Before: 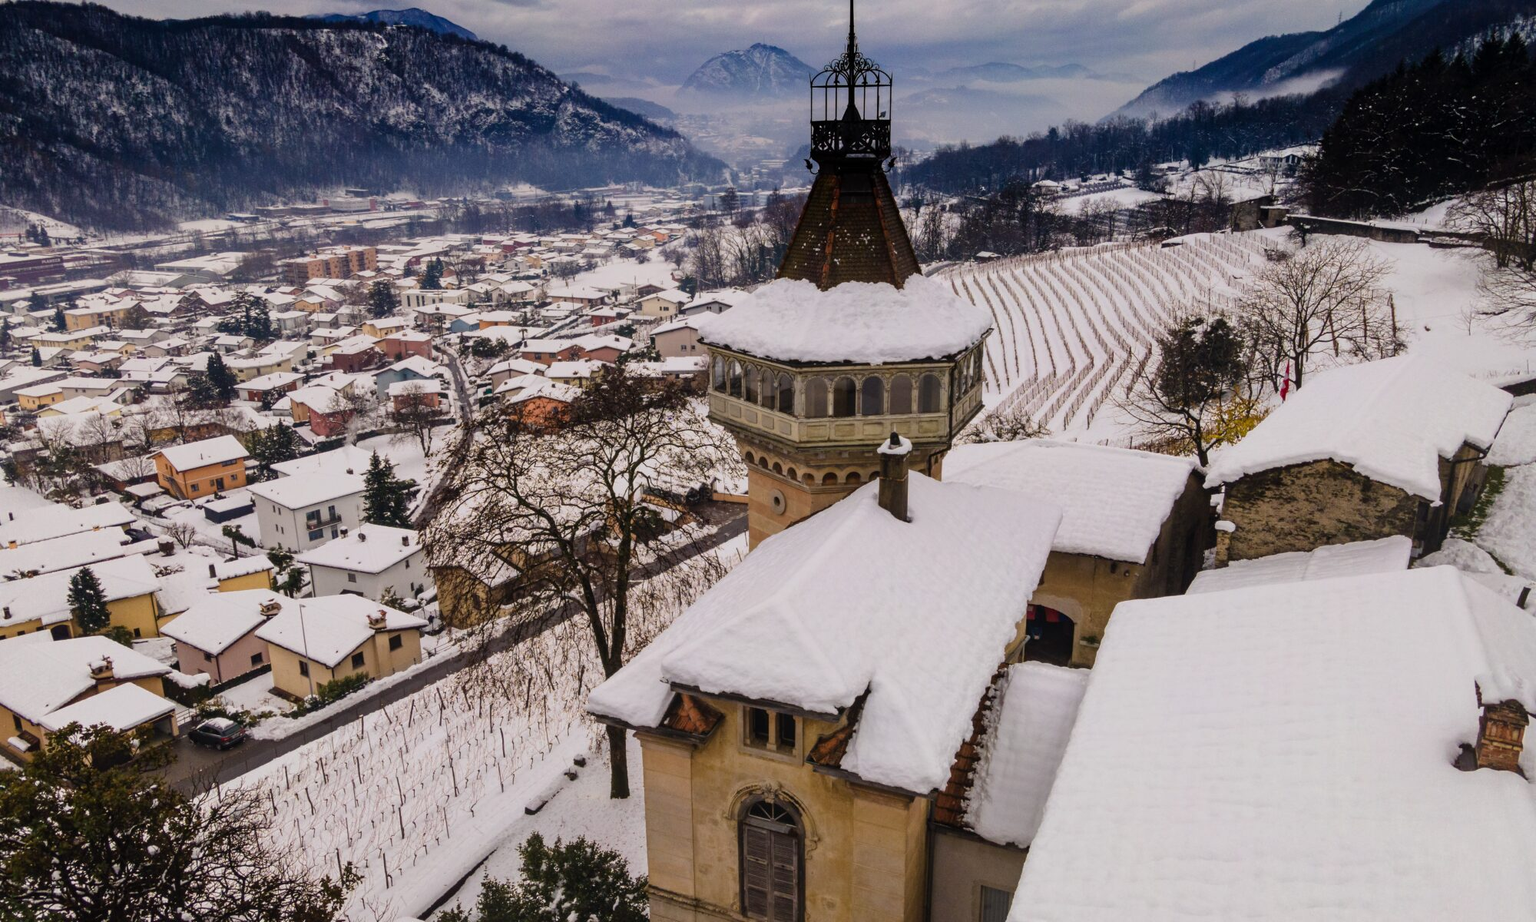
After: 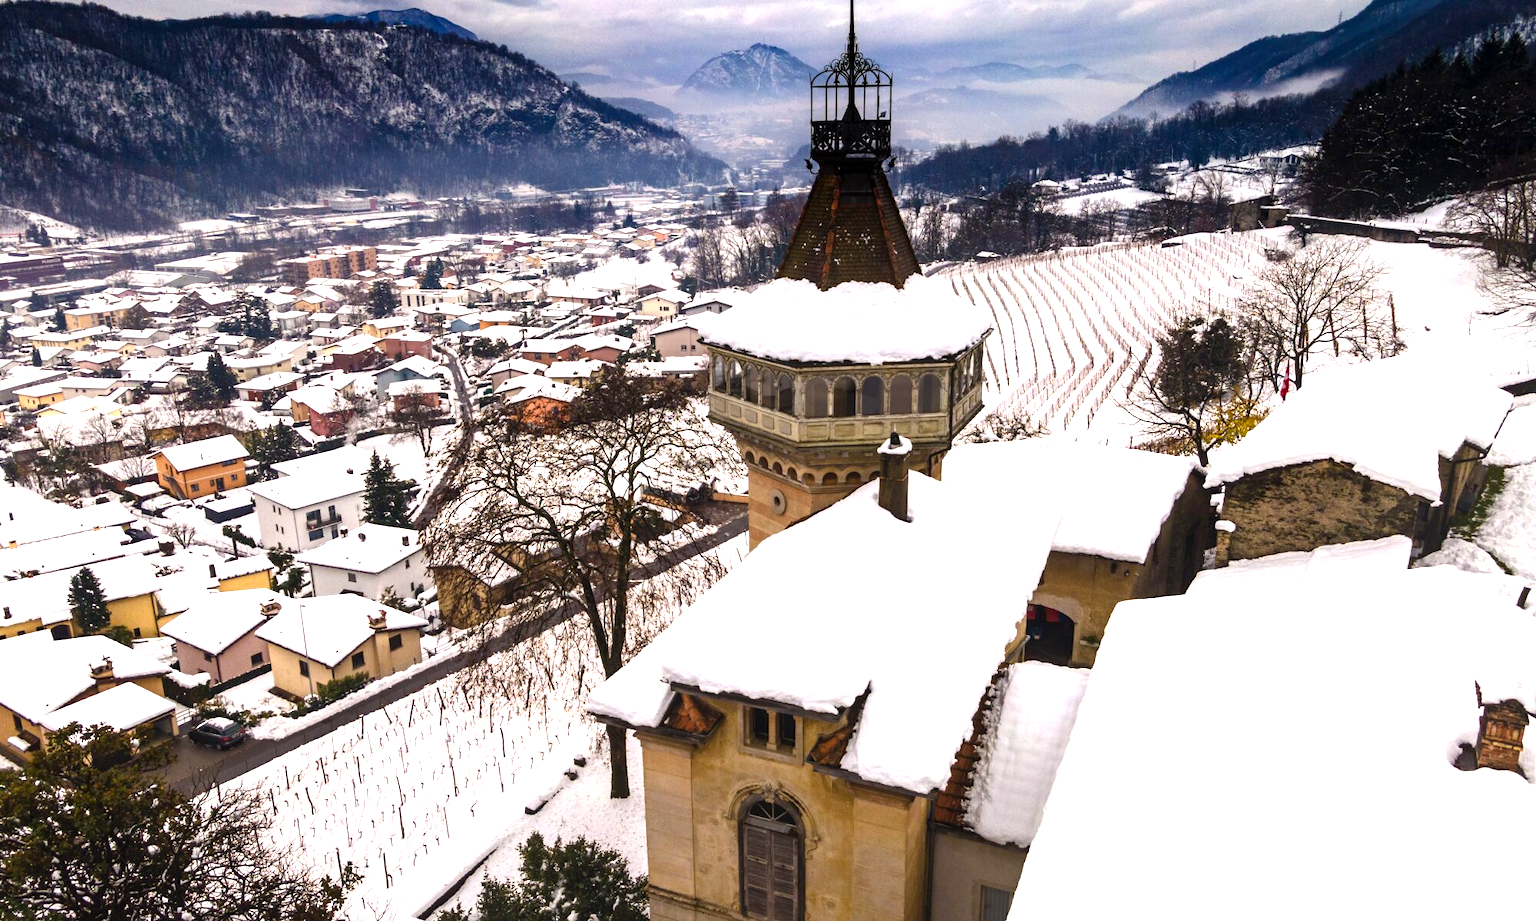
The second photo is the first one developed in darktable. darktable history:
tone equalizer: -8 EV -0.001 EV, -7 EV 0.003 EV, -6 EV -0.005 EV, -5 EV -0.004 EV, -4 EV -0.054 EV, -3 EV -0.206 EV, -2 EV -0.24 EV, -1 EV 0.089 EV, +0 EV 0.303 EV
color balance rgb: perceptual saturation grading › global saturation 0.173%, perceptual brilliance grading › global brilliance 30.153%
